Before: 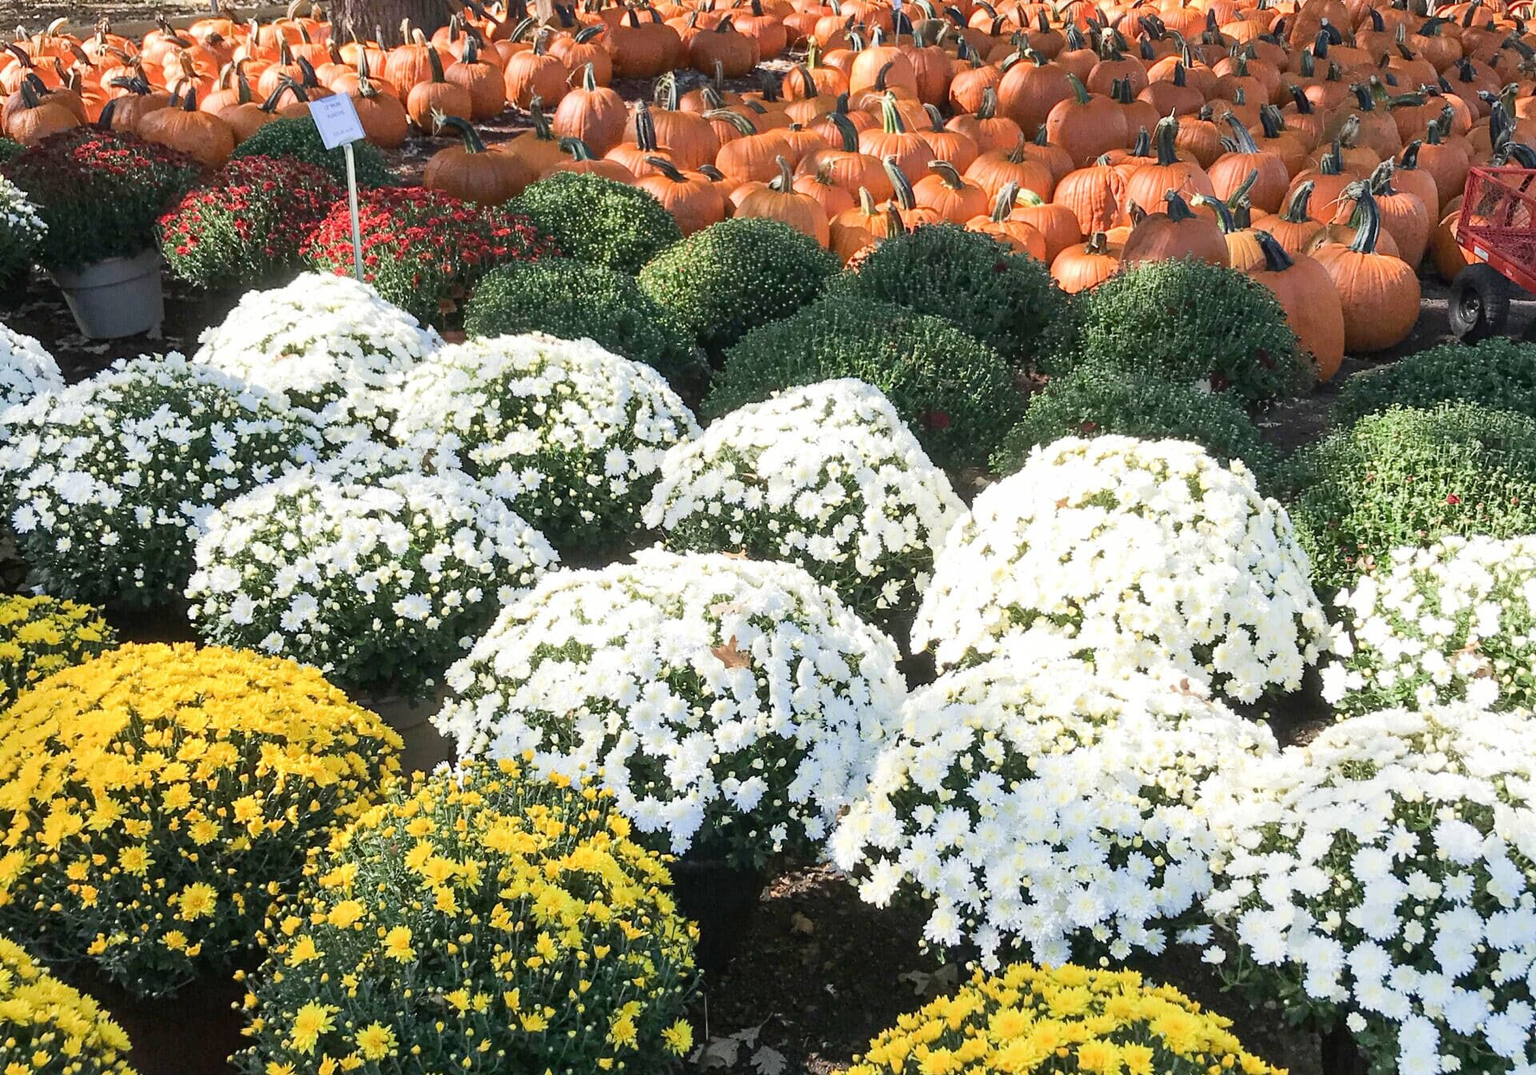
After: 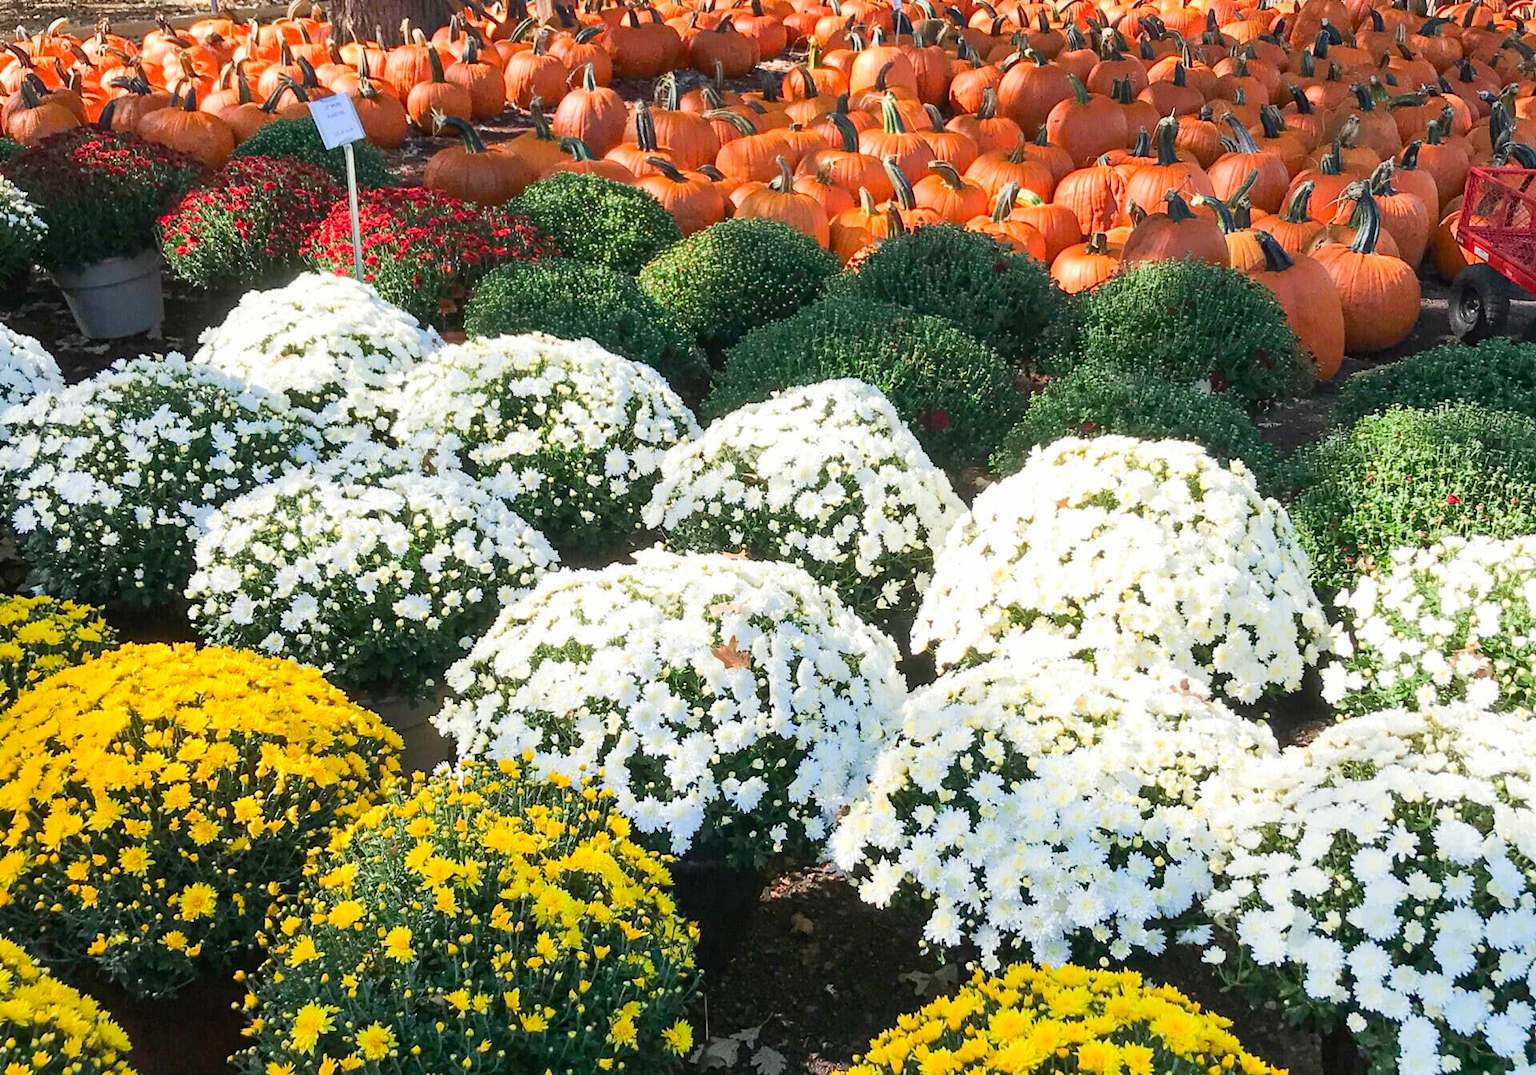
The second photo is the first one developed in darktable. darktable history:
contrast brightness saturation: saturation 0.125
